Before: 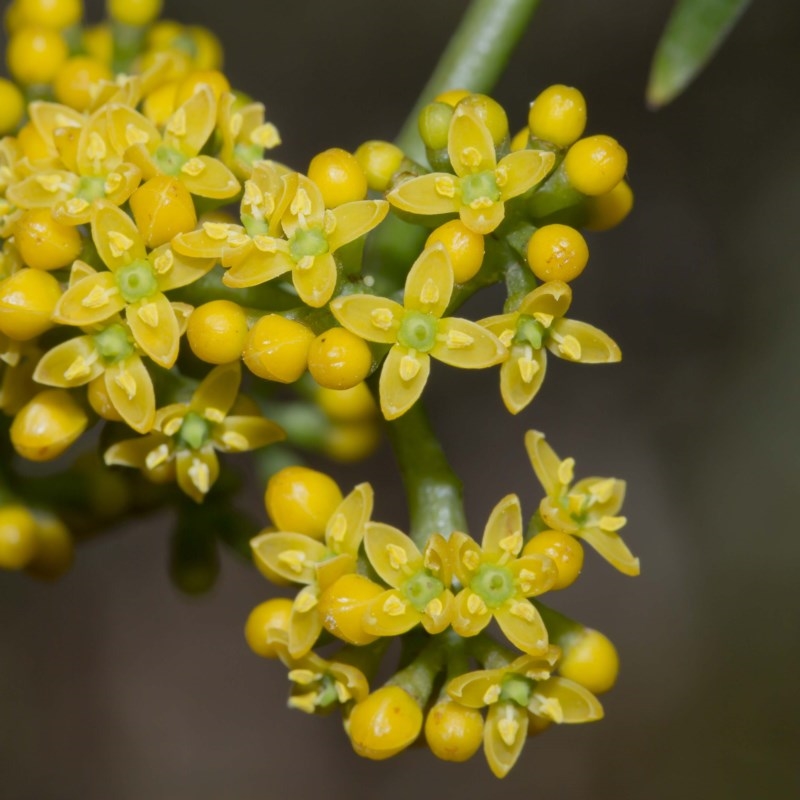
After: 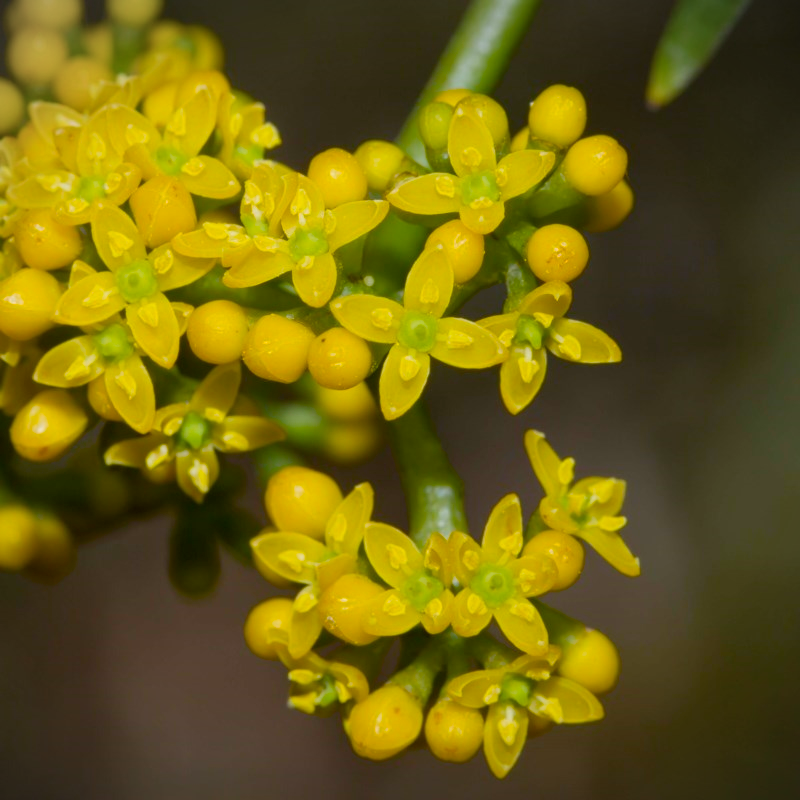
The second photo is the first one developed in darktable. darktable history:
color balance rgb: power › luminance 1.712%, perceptual saturation grading › global saturation 36.348%, perceptual saturation grading › shadows 36.206%, global vibrance 20%
vignetting: fall-off start 100.98%, fall-off radius 70.68%, width/height ratio 1.172
